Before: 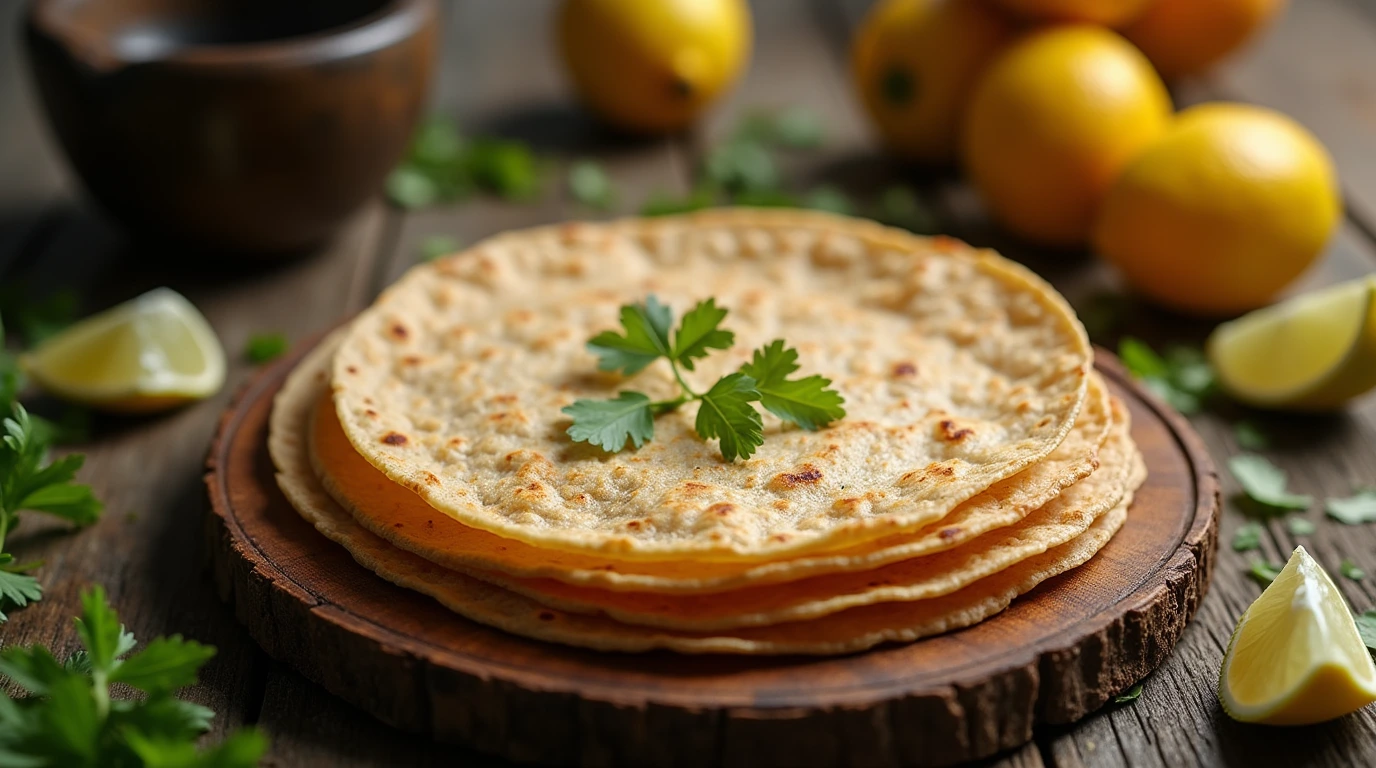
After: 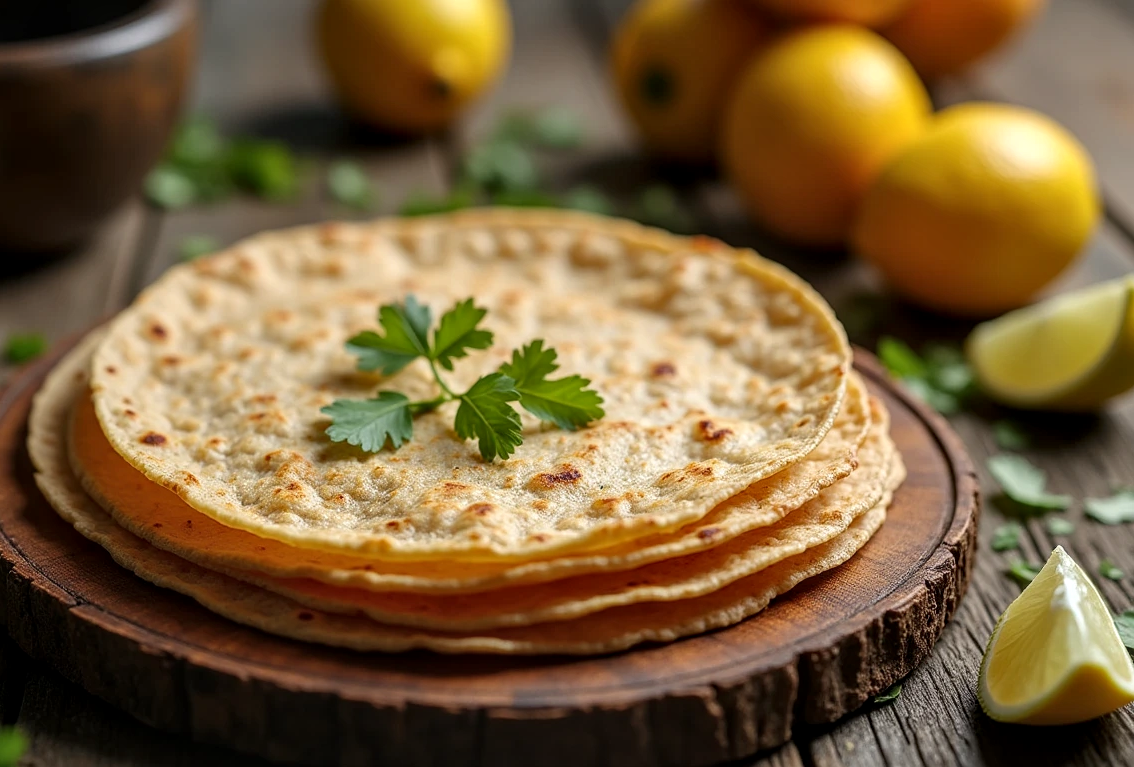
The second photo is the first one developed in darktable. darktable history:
crop: left 17.582%, bottom 0.031%
local contrast: on, module defaults
